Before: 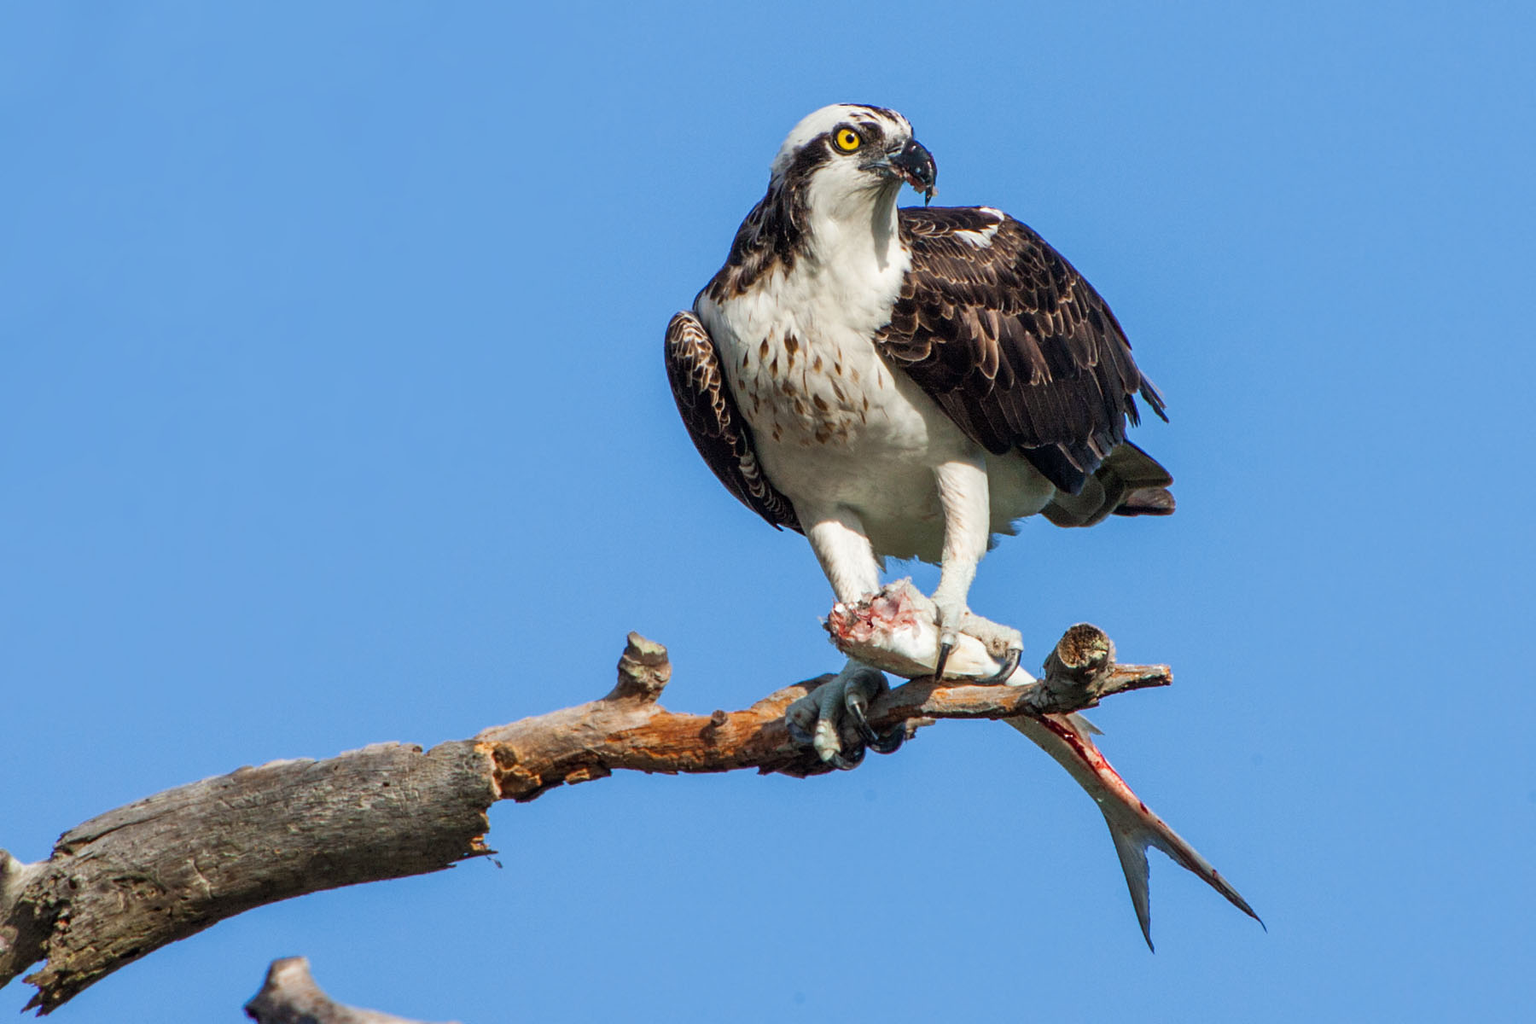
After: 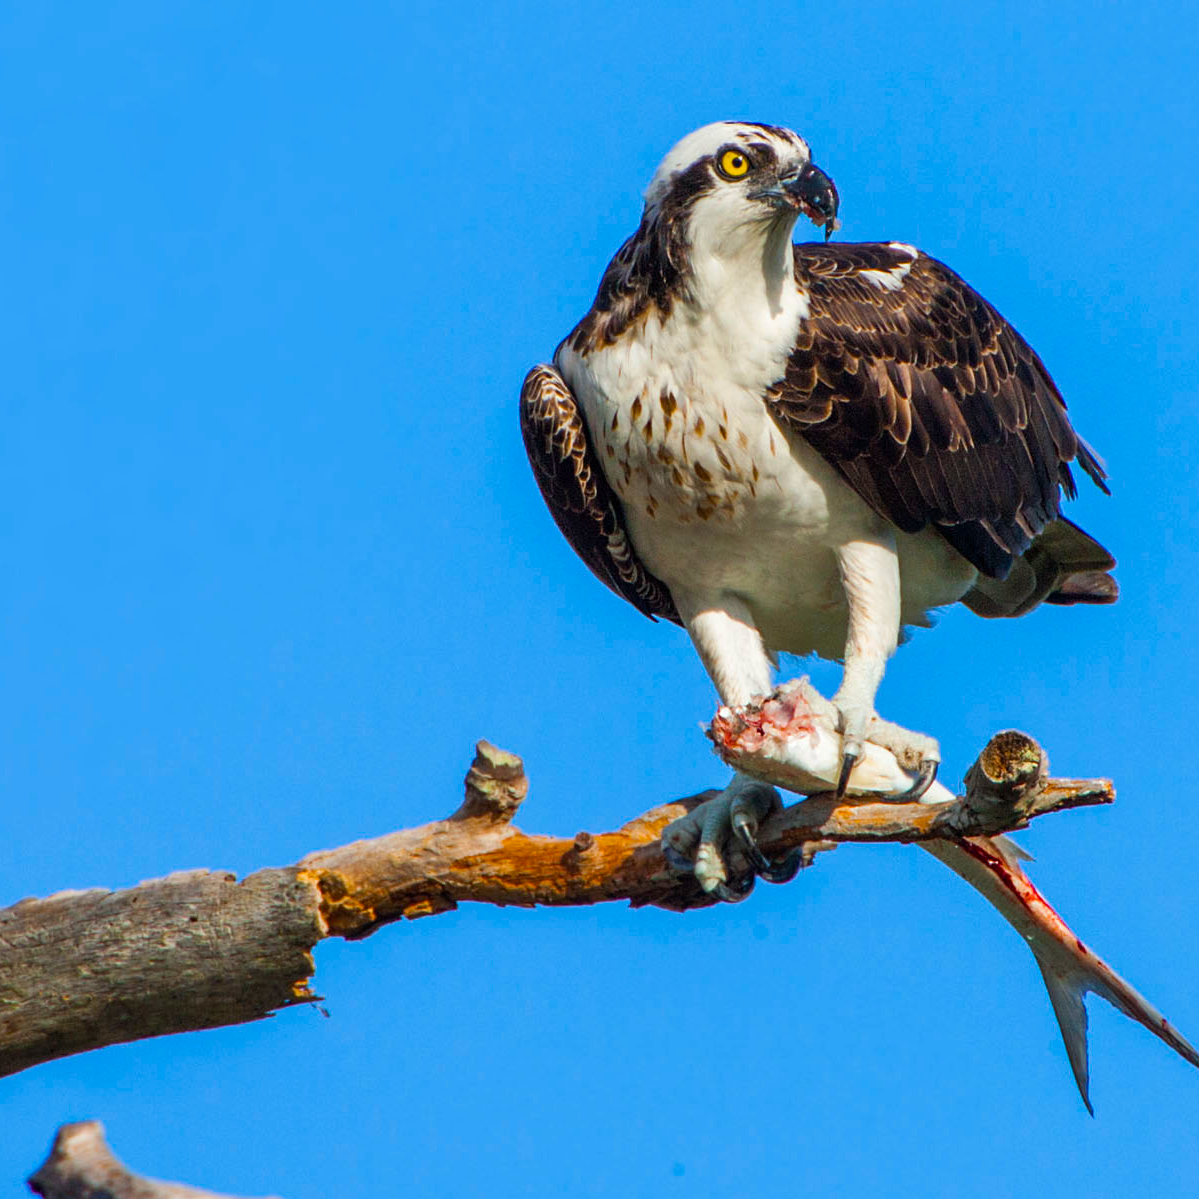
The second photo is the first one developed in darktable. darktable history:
crop and rotate: left 14.436%, right 18.898%
color balance rgb: linear chroma grading › global chroma 15%, perceptual saturation grading › global saturation 30%
